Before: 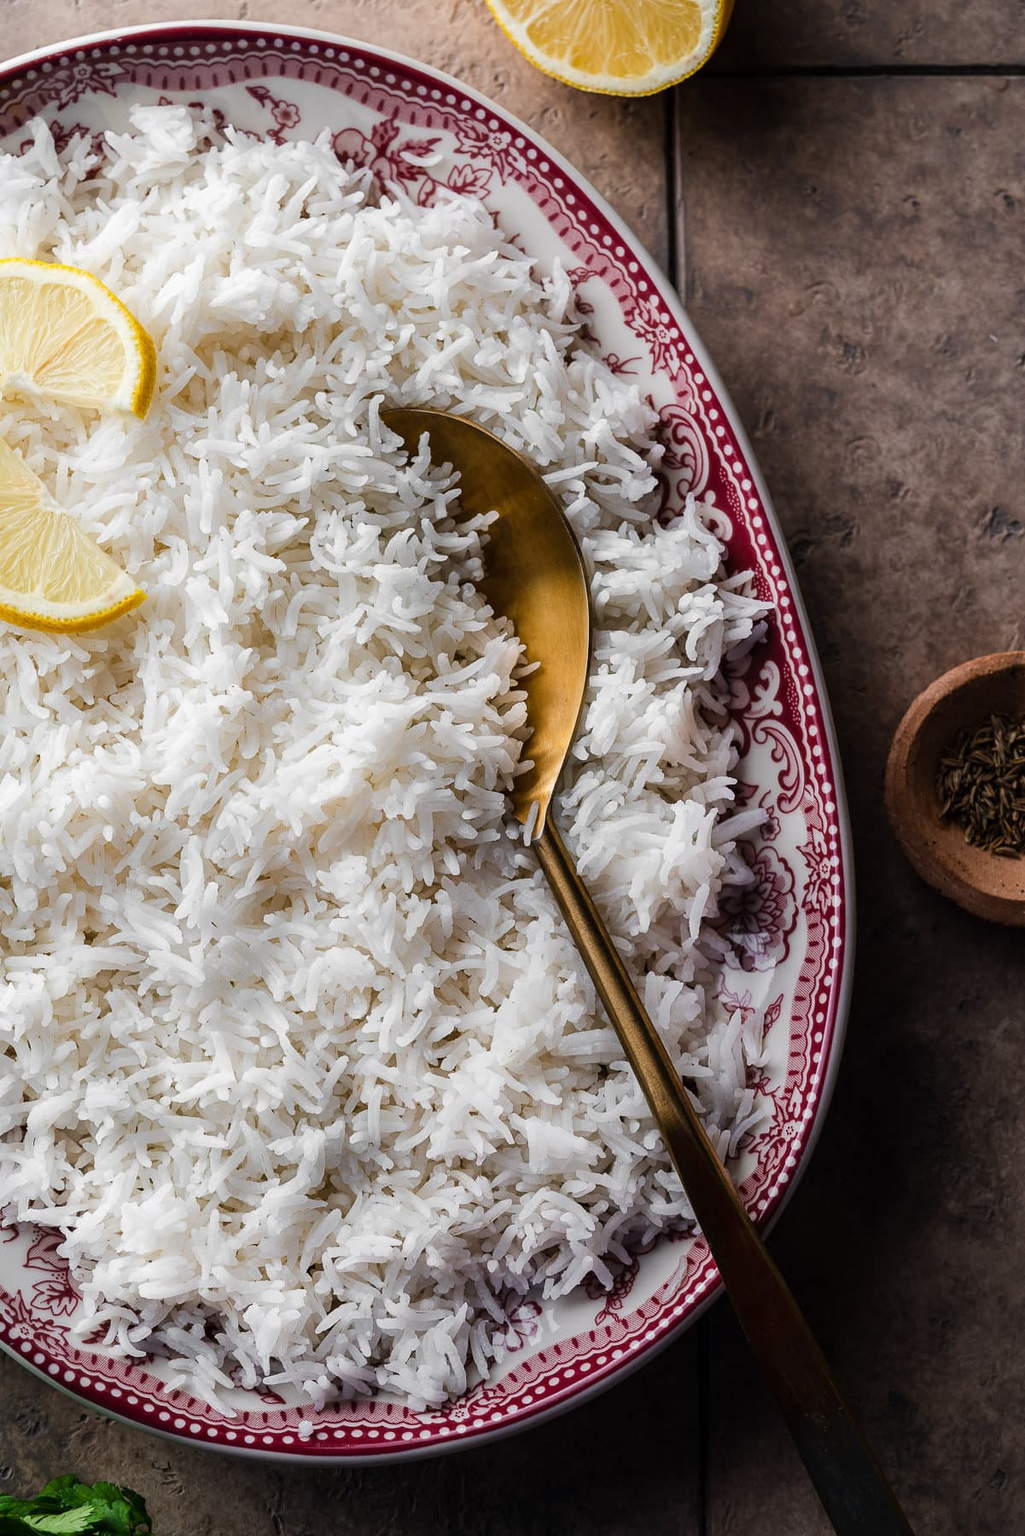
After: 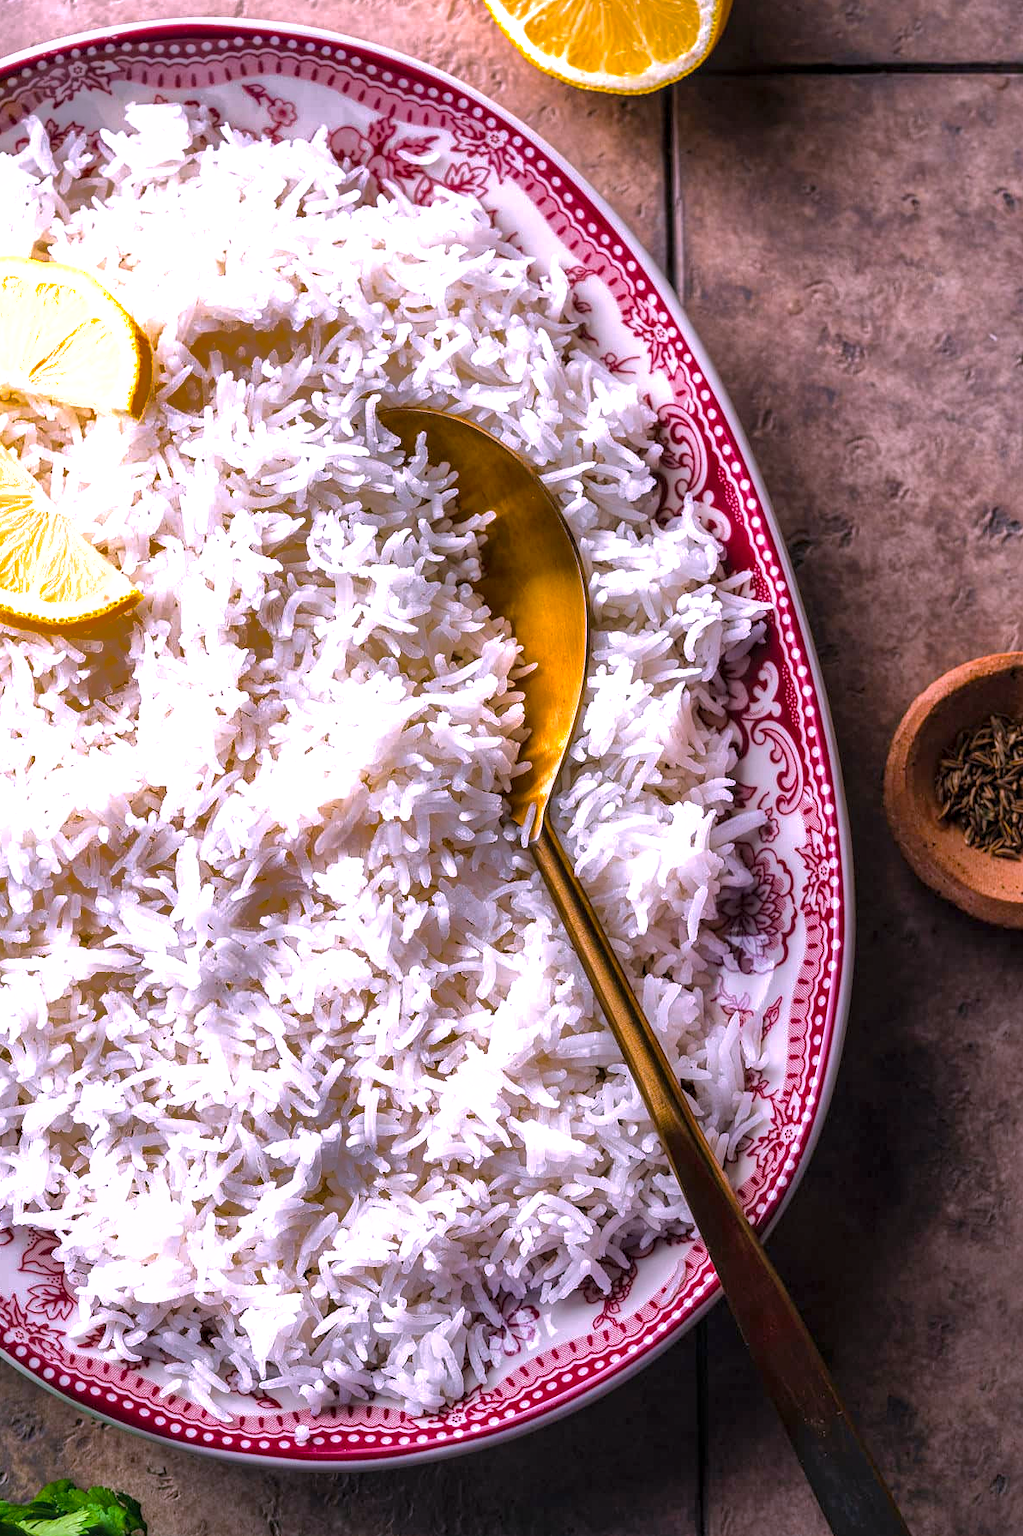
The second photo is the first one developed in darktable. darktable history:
white balance: red 1.066, blue 1.119
crop and rotate: left 0.614%, top 0.179%, bottom 0.309%
shadows and highlights: shadows 40, highlights -60
local contrast: on, module defaults
color balance rgb: perceptual saturation grading › global saturation 30%, global vibrance 10%
exposure: black level correction 0, exposure 0.7 EV, compensate exposure bias true, compensate highlight preservation false
